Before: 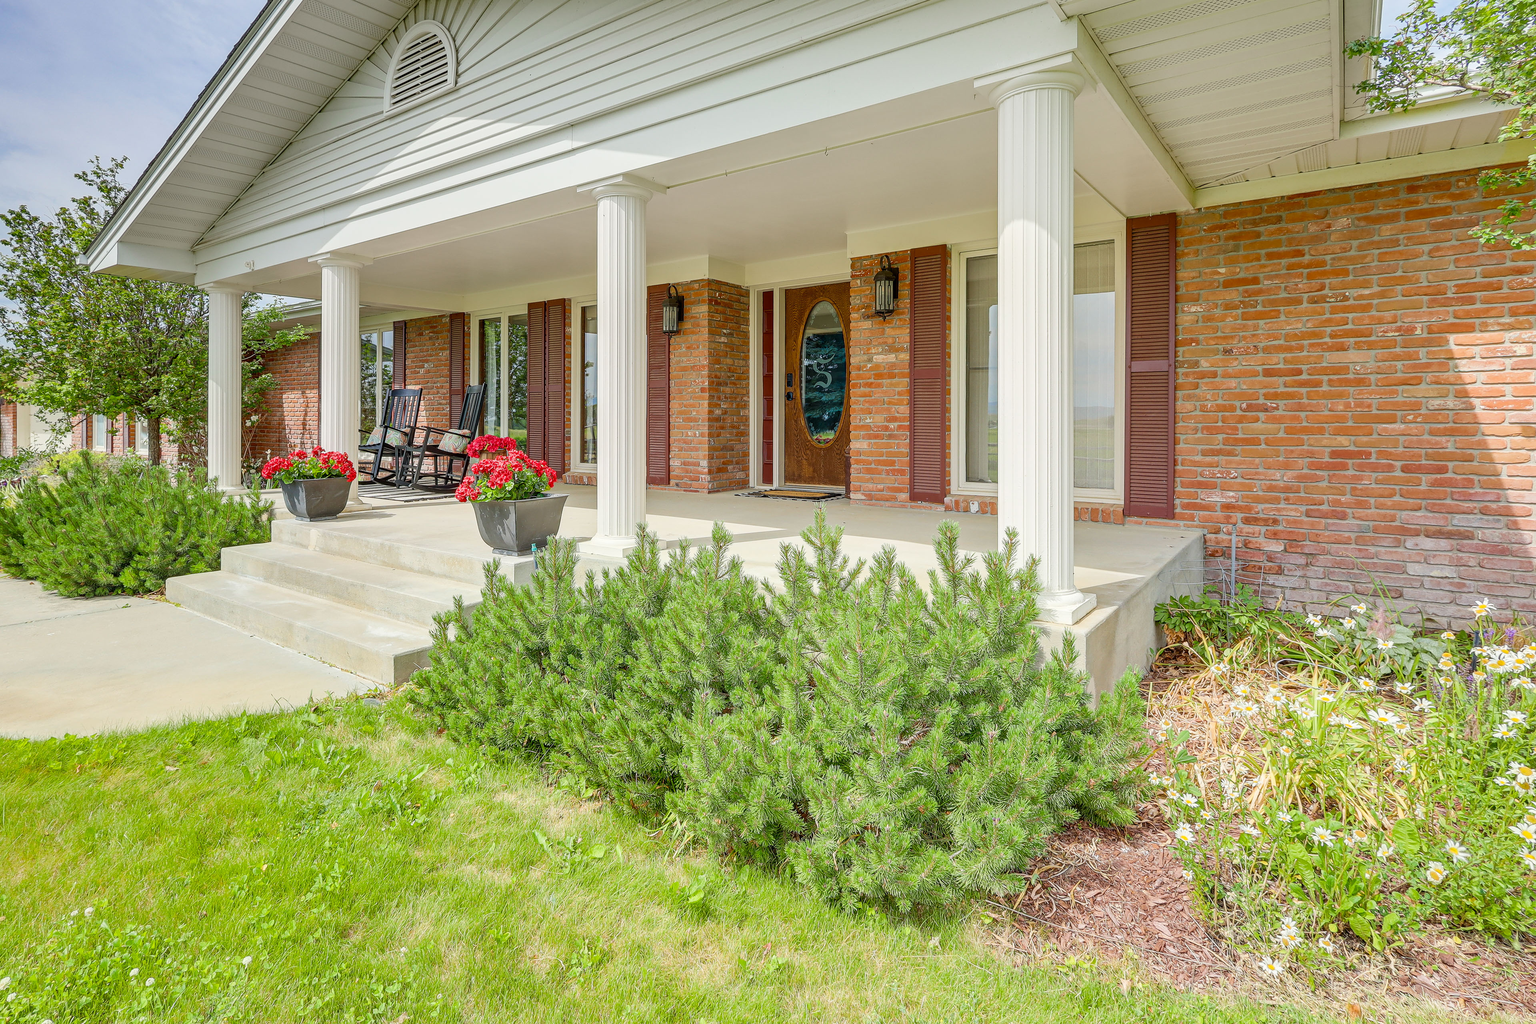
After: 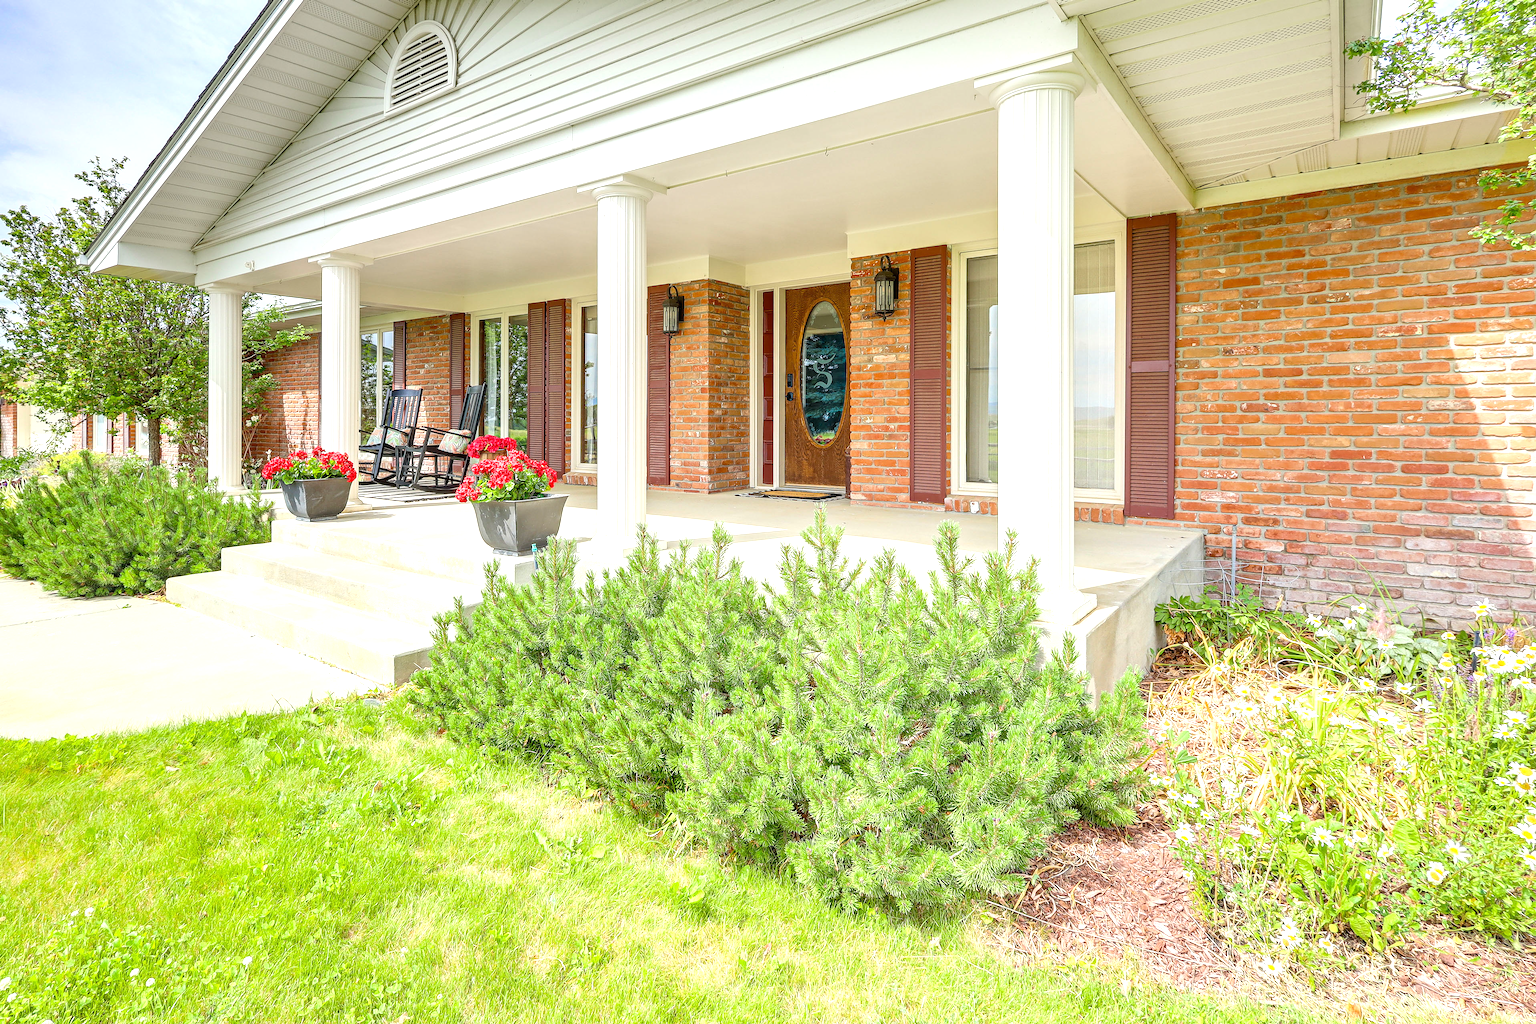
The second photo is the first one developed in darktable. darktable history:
exposure: exposure 0.783 EV, compensate exposure bias true, compensate highlight preservation false
